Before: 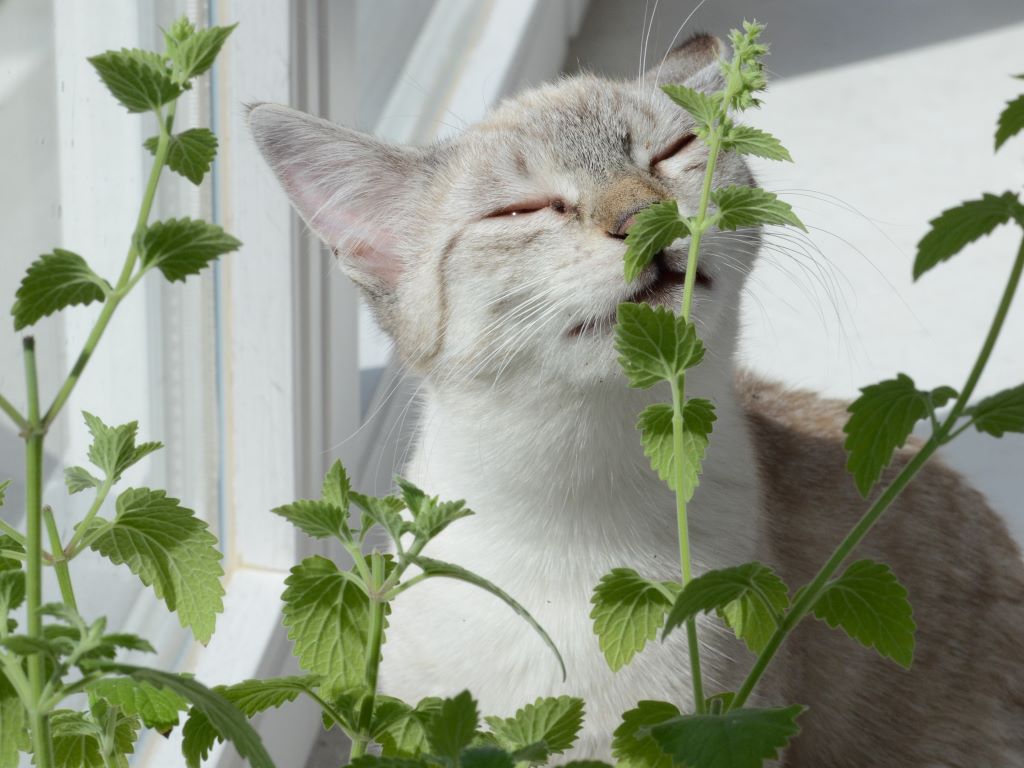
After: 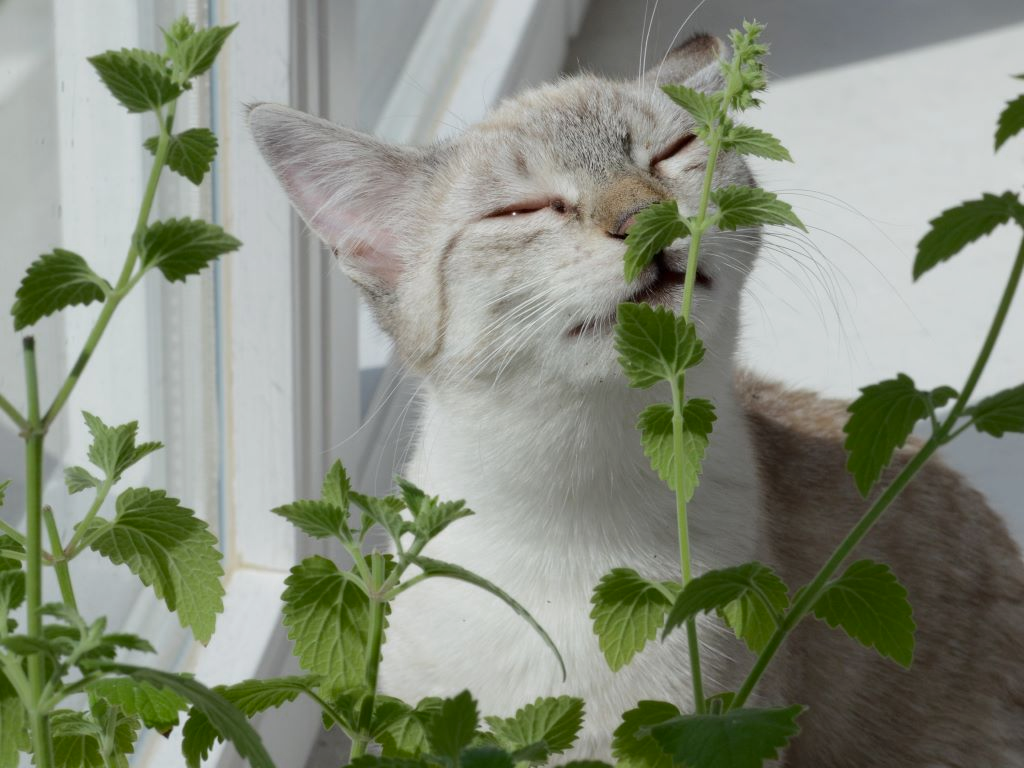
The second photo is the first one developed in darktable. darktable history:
color zones: curves: ch0 [(0, 0.425) (0.143, 0.422) (0.286, 0.42) (0.429, 0.419) (0.571, 0.419) (0.714, 0.42) (0.857, 0.422) (1, 0.425)]
exposure: black level correction 0.001, exposure -0.202 EV, compensate highlight preservation false
